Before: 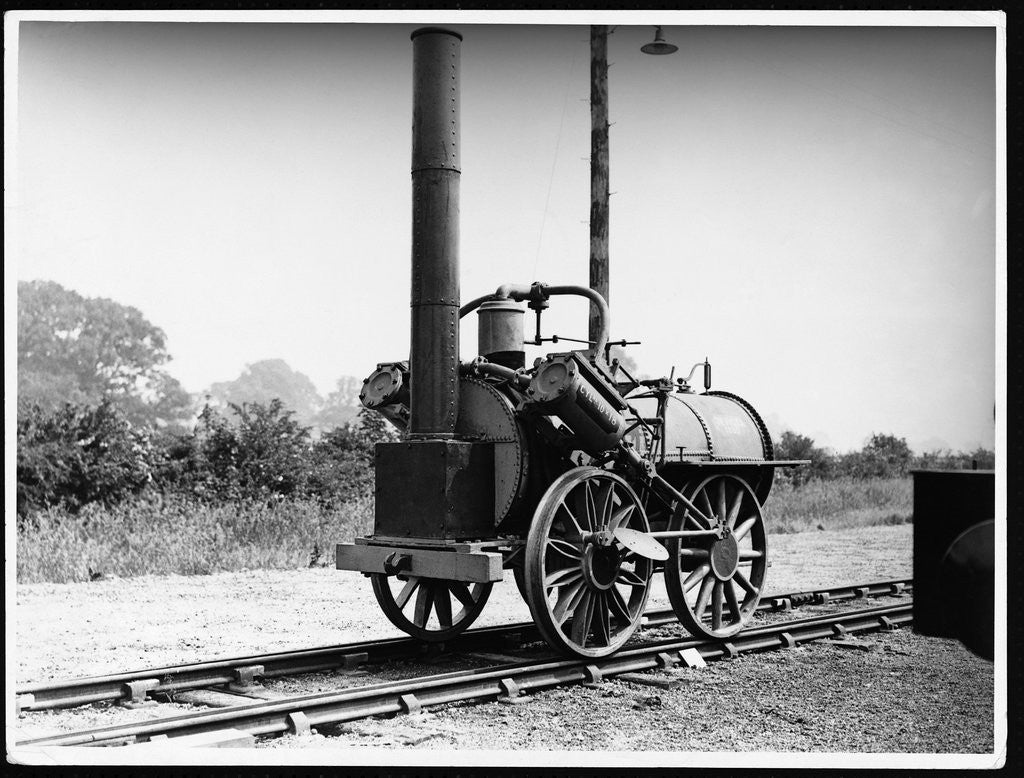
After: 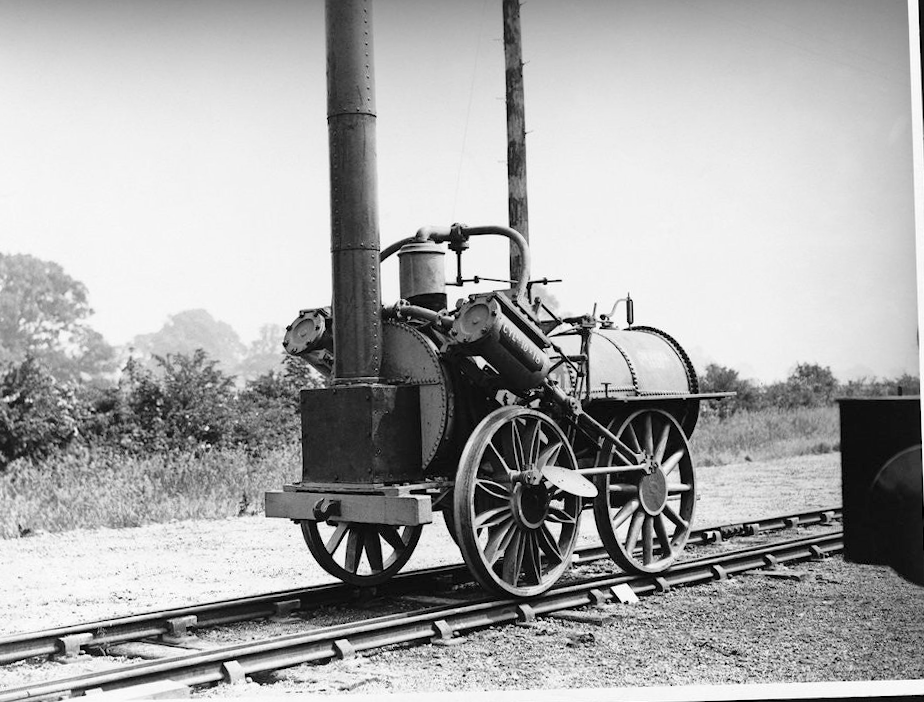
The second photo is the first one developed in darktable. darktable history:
contrast brightness saturation: brightness 0.13
crop and rotate: angle 1.96°, left 5.673%, top 5.673%
